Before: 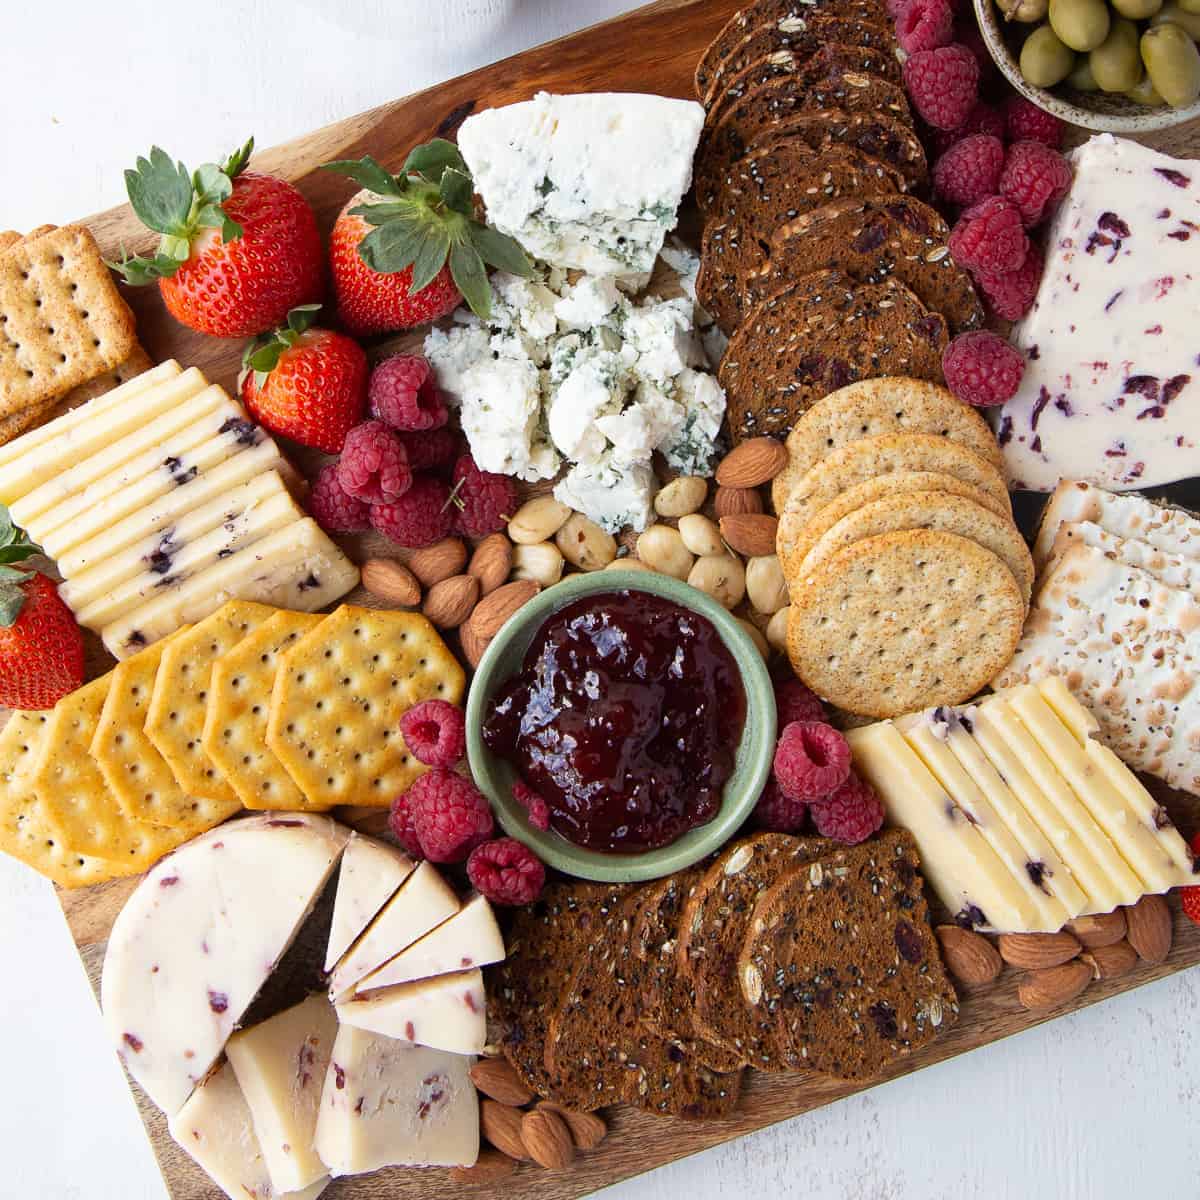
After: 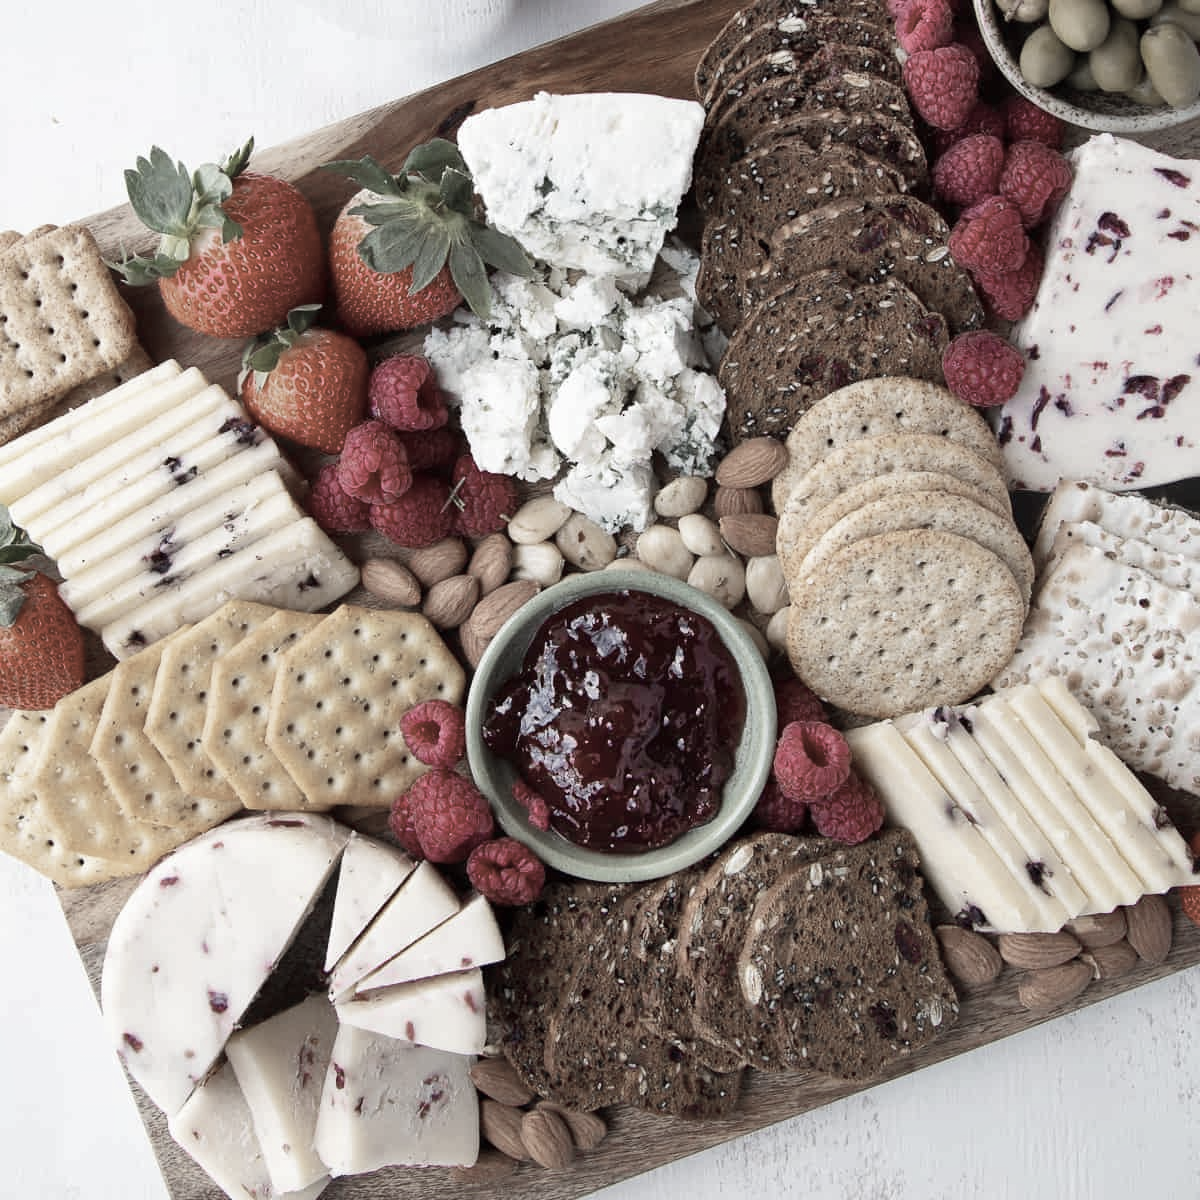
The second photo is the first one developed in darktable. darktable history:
shadows and highlights: shadows 74.87, highlights -24.38, soften with gaussian
color zones: curves: ch1 [(0, 0.34) (0.143, 0.164) (0.286, 0.152) (0.429, 0.176) (0.571, 0.173) (0.714, 0.188) (0.857, 0.199) (1, 0.34)]
